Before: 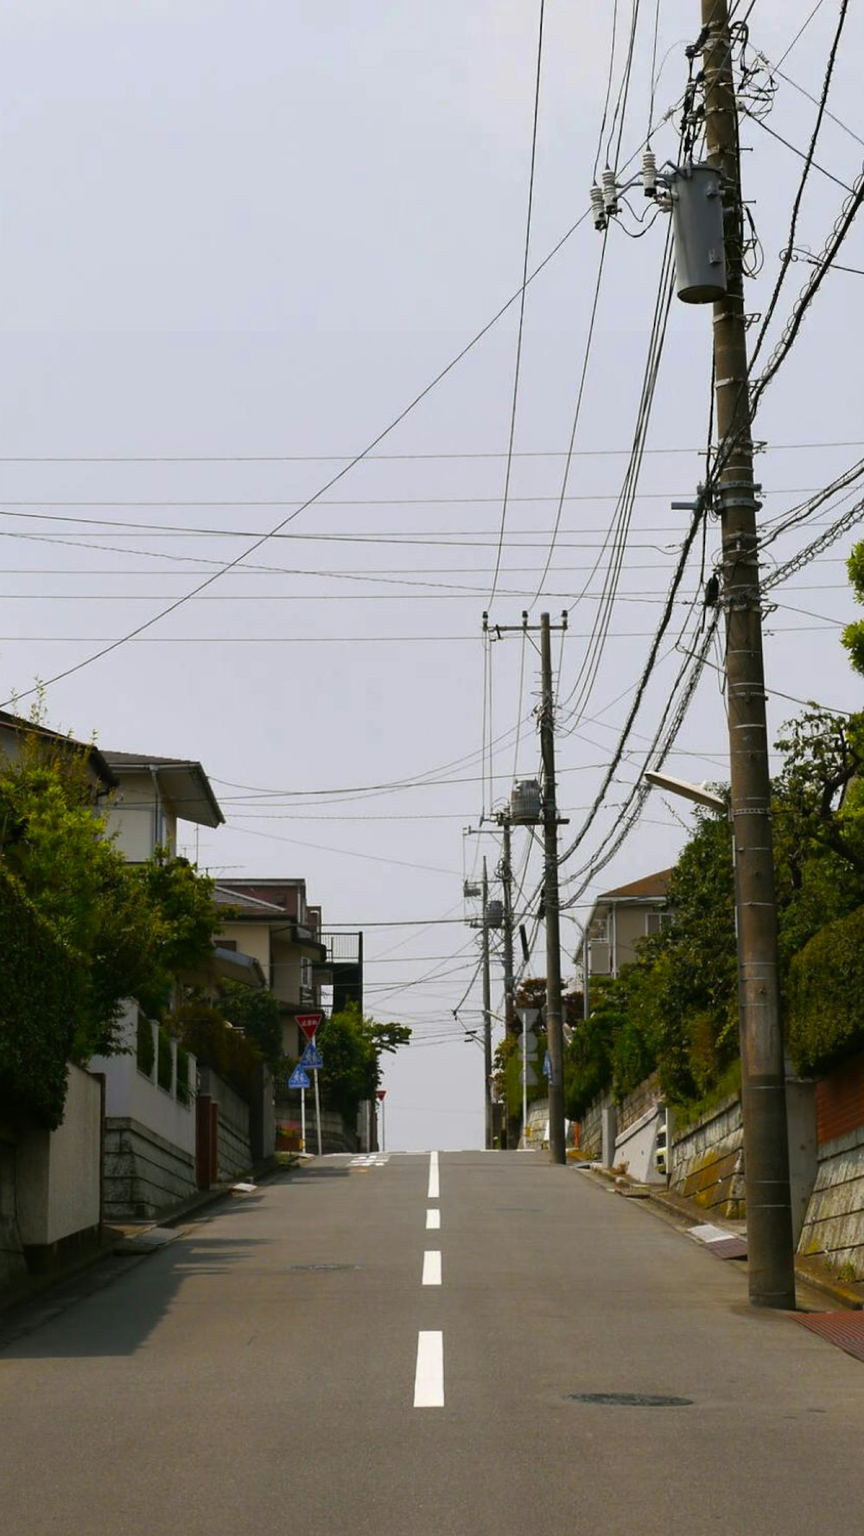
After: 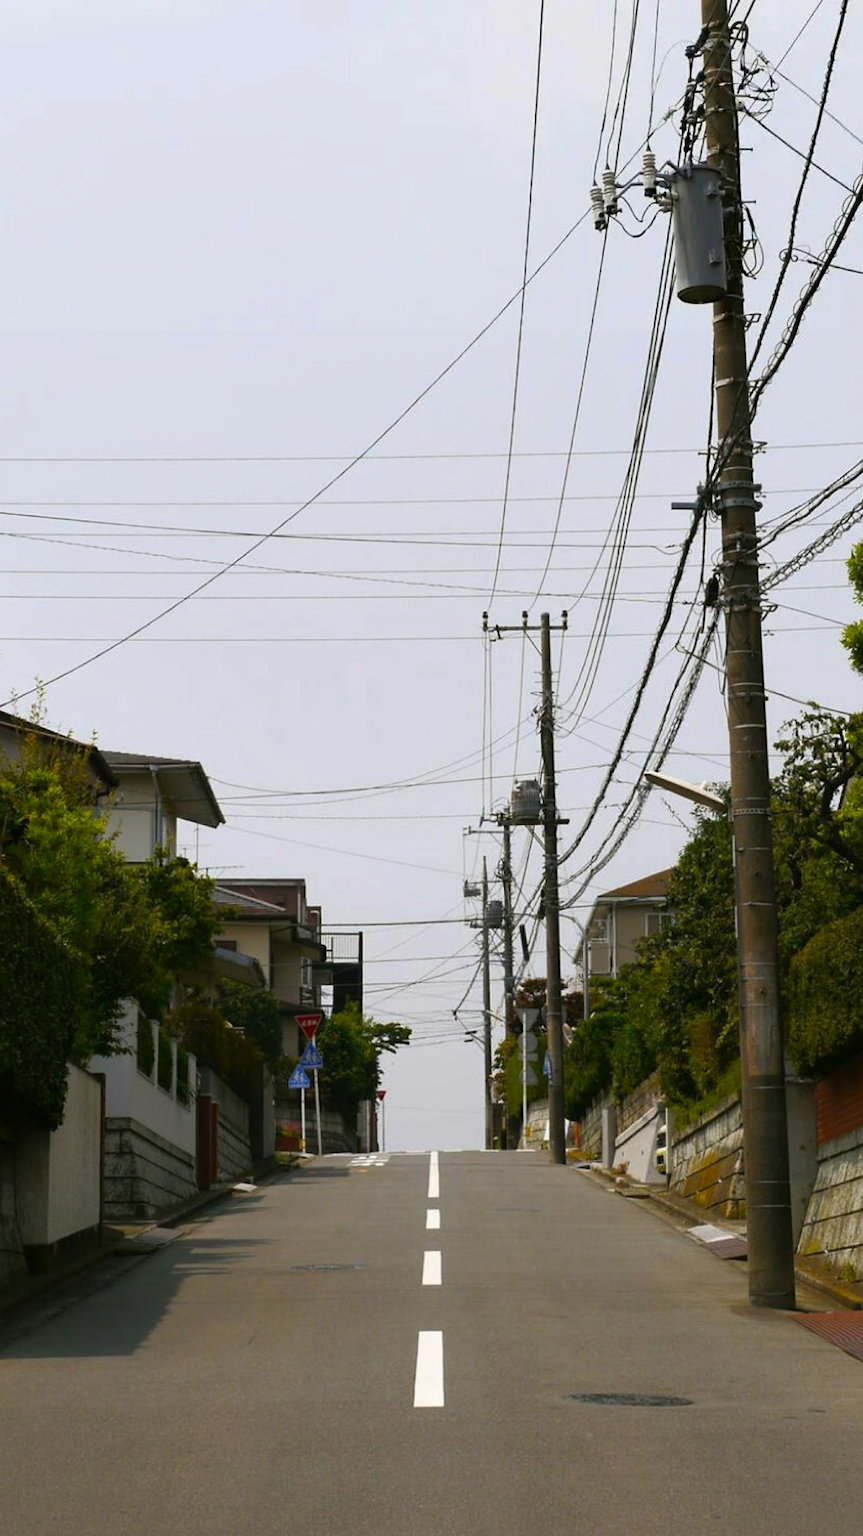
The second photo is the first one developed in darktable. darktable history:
shadows and highlights: shadows -0.109, highlights 38.6
